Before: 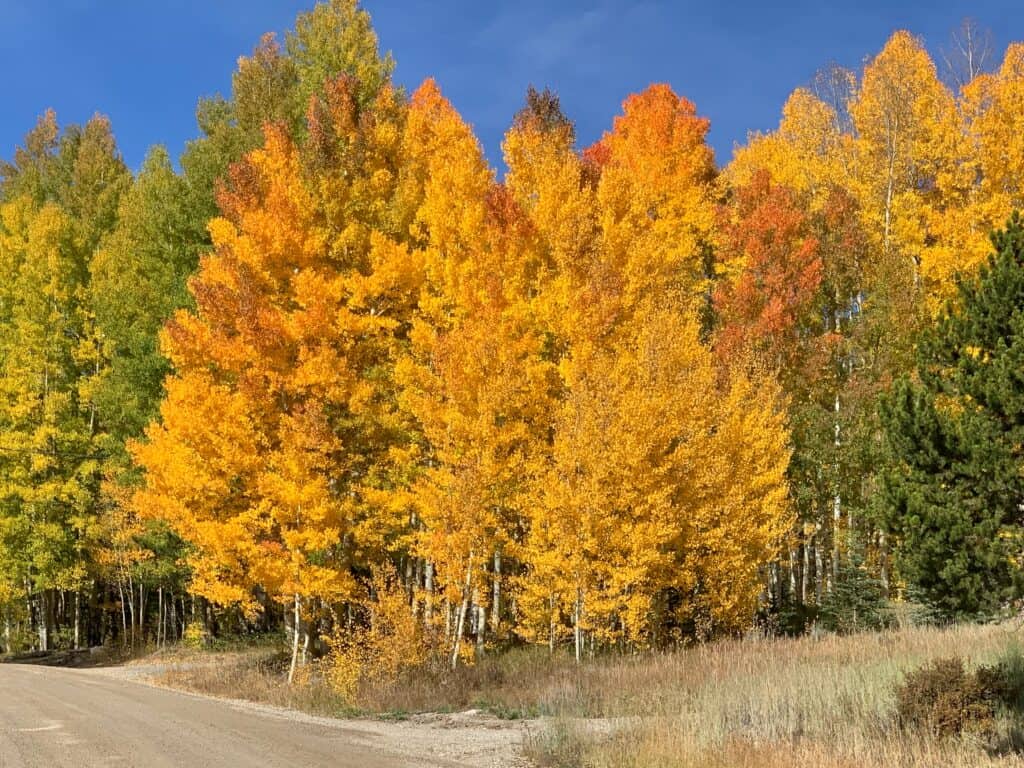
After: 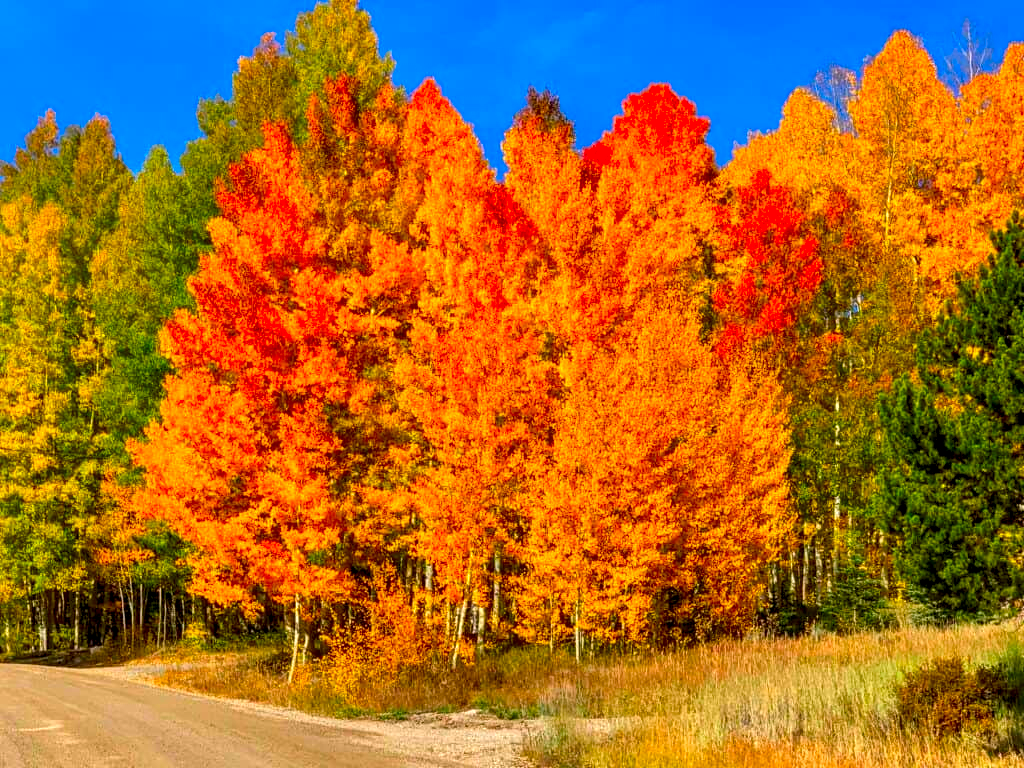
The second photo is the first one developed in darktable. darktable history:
color correction: highlights a* 1.59, highlights b* -1.7, saturation 2.48
local contrast: detail 144%
